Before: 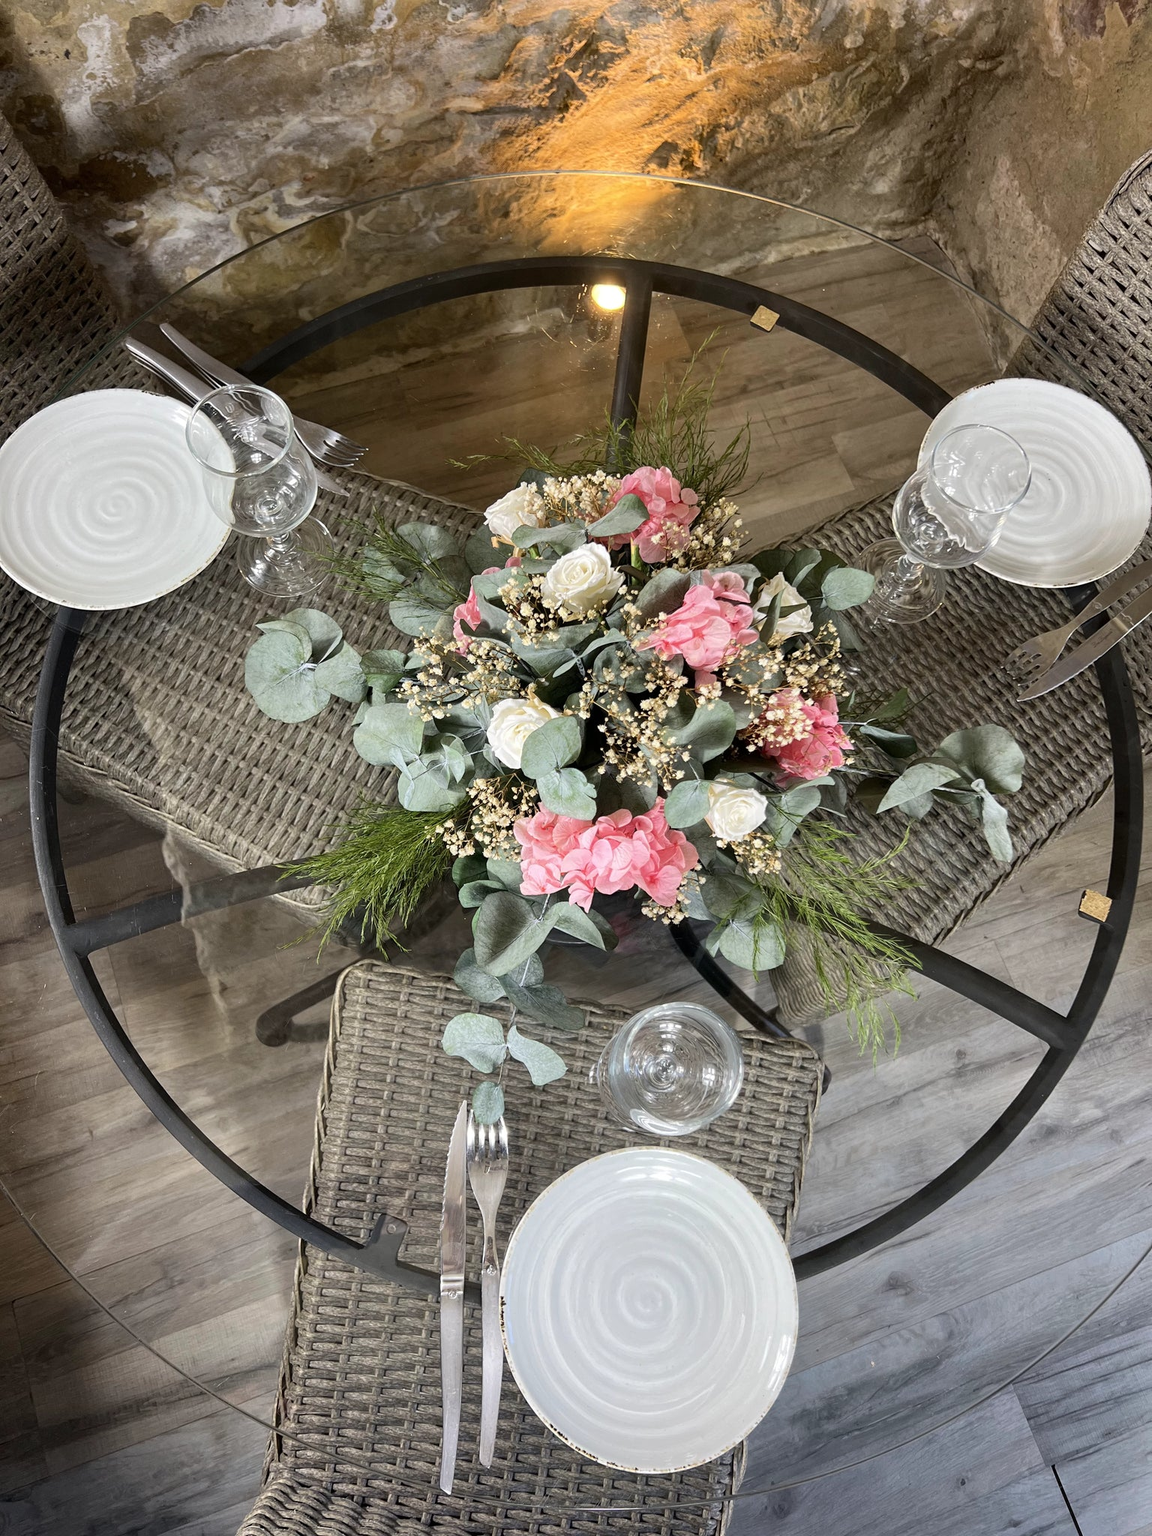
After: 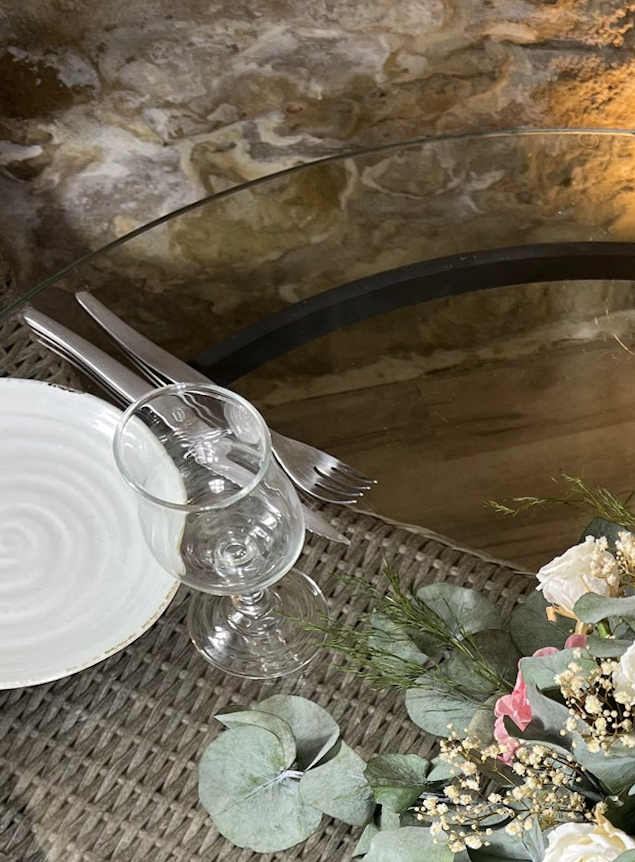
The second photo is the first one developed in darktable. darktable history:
rotate and perspective: rotation -0.013°, lens shift (vertical) -0.027, lens shift (horizontal) 0.178, crop left 0.016, crop right 0.989, crop top 0.082, crop bottom 0.918
crop and rotate: left 10.817%, top 0.062%, right 47.194%, bottom 53.626%
